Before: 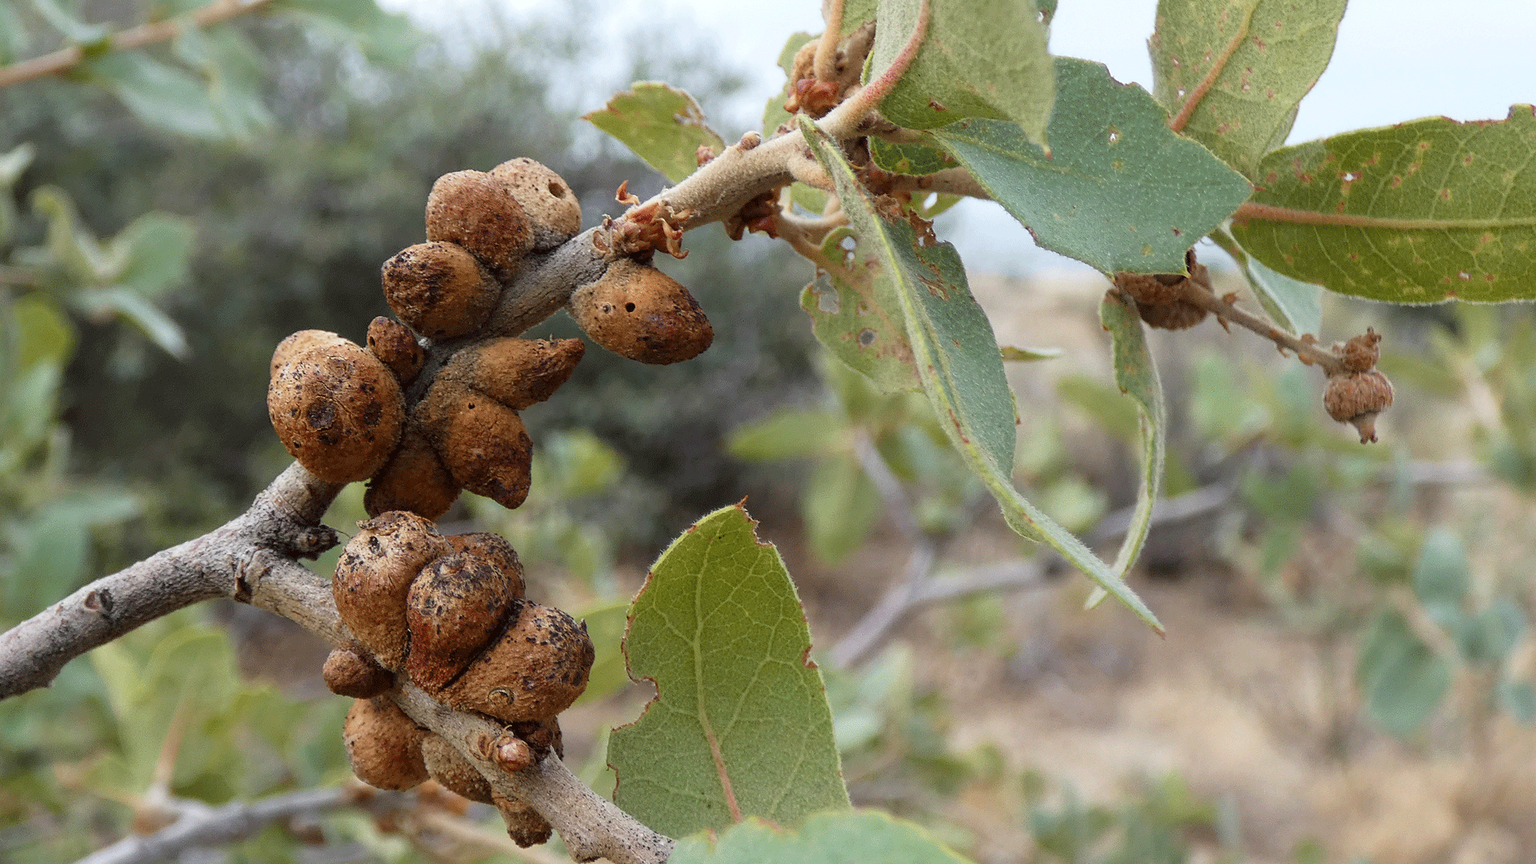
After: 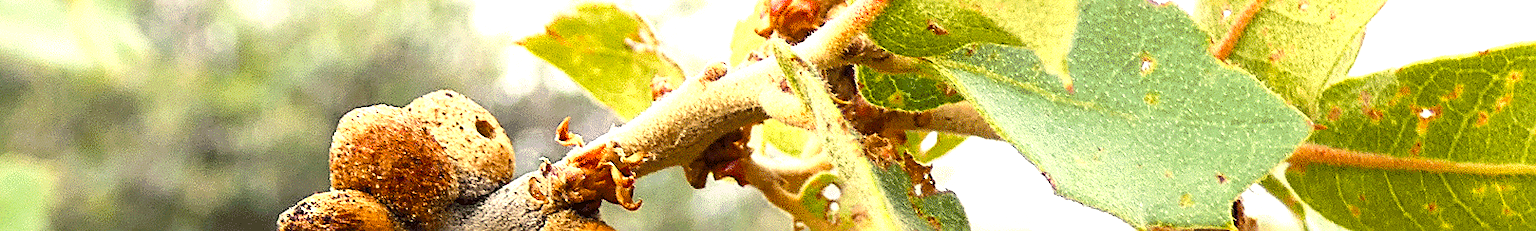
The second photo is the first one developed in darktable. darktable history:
sharpen: on, module defaults
color balance rgb: highlights gain › chroma 1.621%, highlights gain › hue 55.32°, perceptual saturation grading › global saturation 19.833%, perceptual saturation grading › highlights -25.843%, perceptual saturation grading › shadows 49.399%, perceptual brilliance grading › global brilliance 34.635%, perceptual brilliance grading › highlights 49.655%, perceptual brilliance grading › mid-tones 59.855%, perceptual brilliance grading › shadows 34.257%, global vibrance 7.245%, saturation formula JzAzBz (2021)
color correction: highlights a* 1.38, highlights b* 17.44
crop and rotate: left 9.682%, top 9.499%, right 6.065%, bottom 67.906%
shadows and highlights: shadows 25.21, highlights -23.71
